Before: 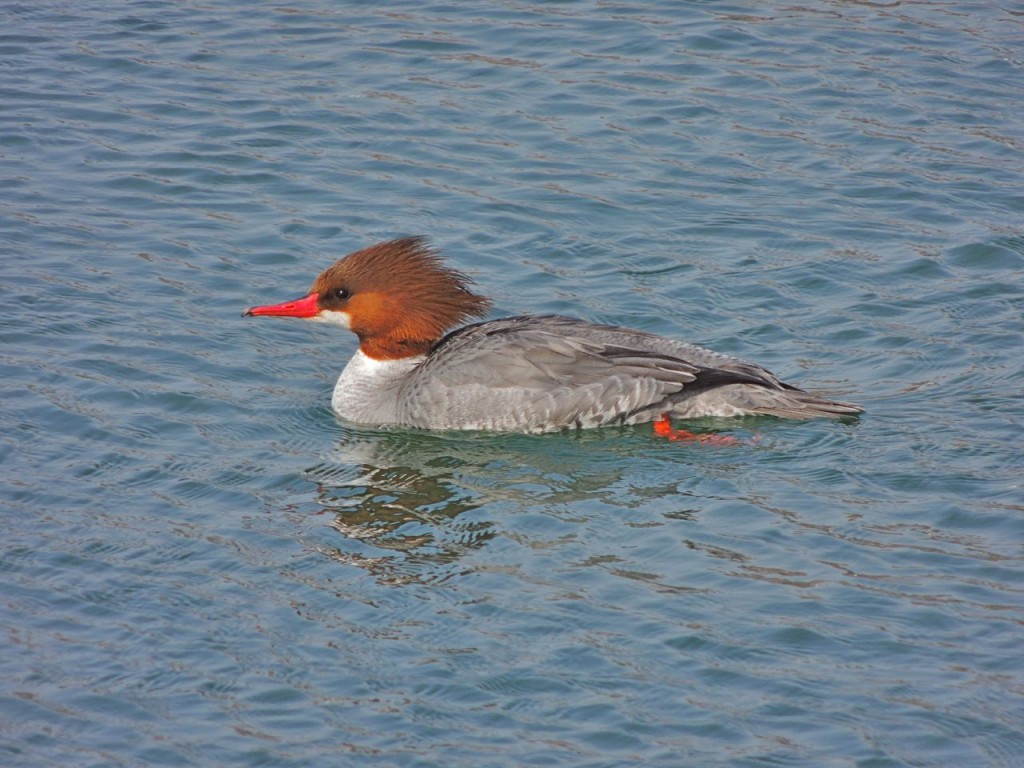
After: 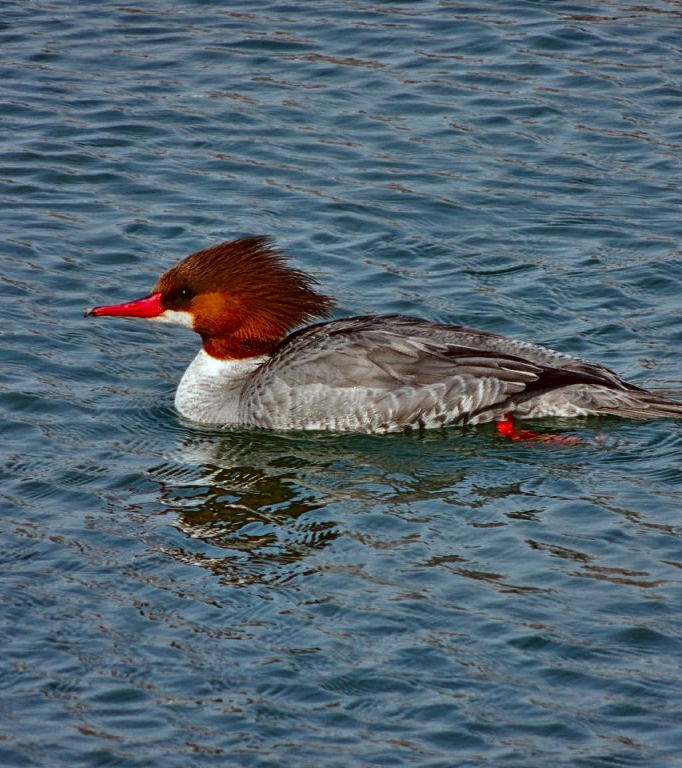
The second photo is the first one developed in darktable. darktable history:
crop and rotate: left 15.367%, right 18.005%
color correction: highlights a* -5.07, highlights b* -4.44, shadows a* 3.77, shadows b* 4.28
contrast brightness saturation: contrast 0.237, brightness -0.234, saturation 0.146
local contrast: on, module defaults
